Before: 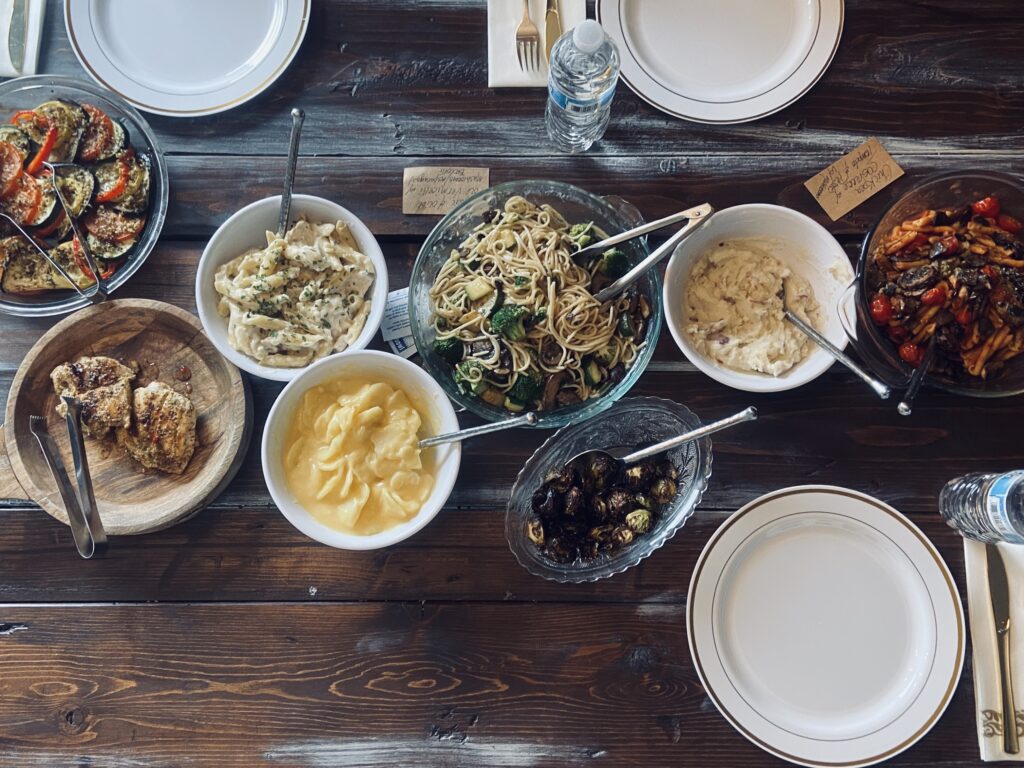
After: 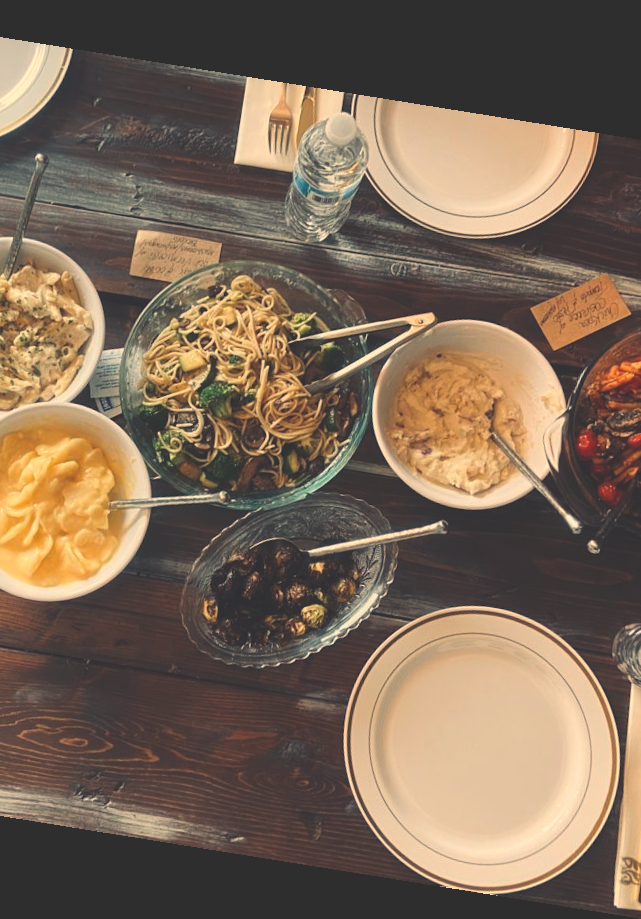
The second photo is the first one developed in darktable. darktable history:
white balance: red 1.138, green 0.996, blue 0.812
exposure: black level correction -0.028, compensate highlight preservation false
rotate and perspective: rotation 9.12°, automatic cropping off
crop: left 31.458%, top 0%, right 11.876%
